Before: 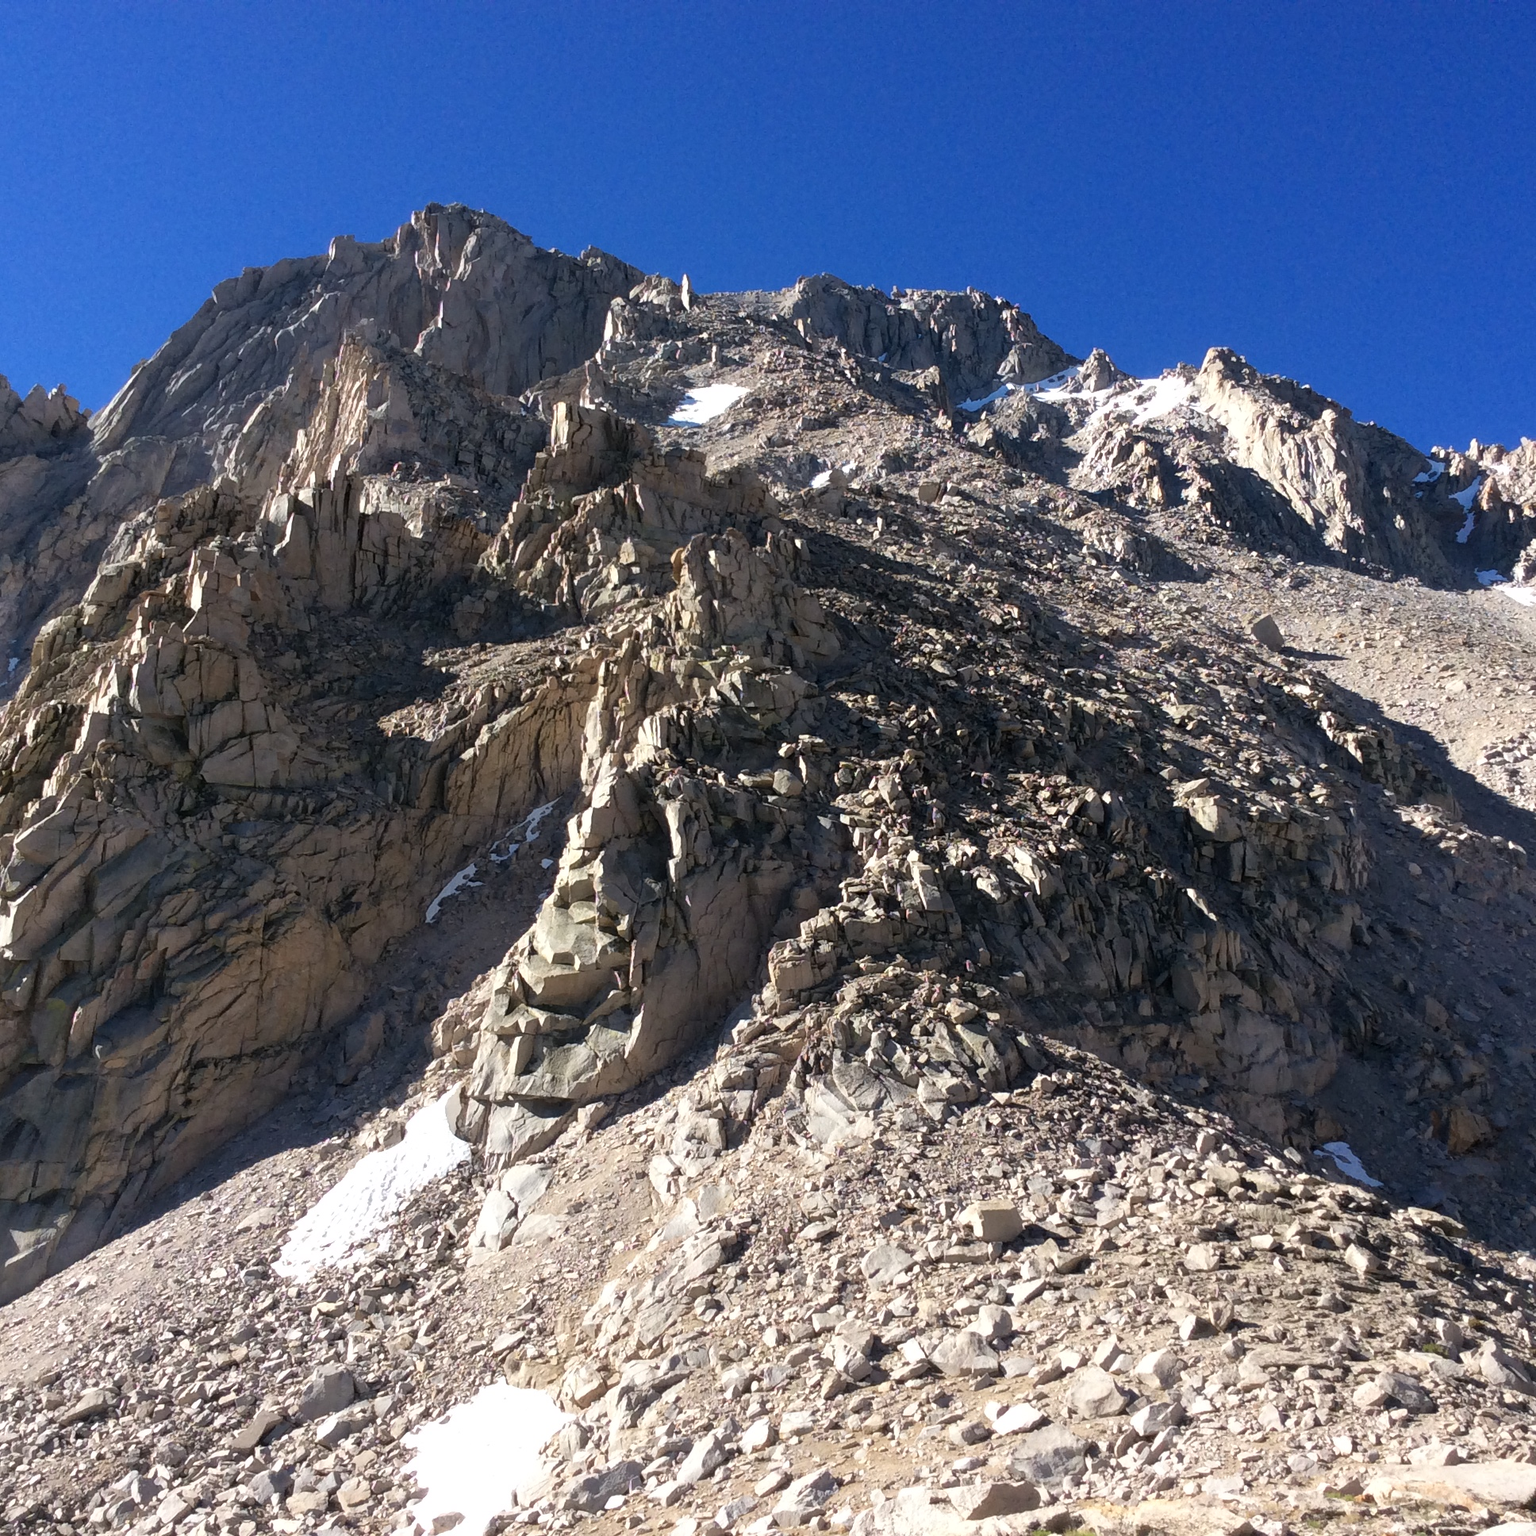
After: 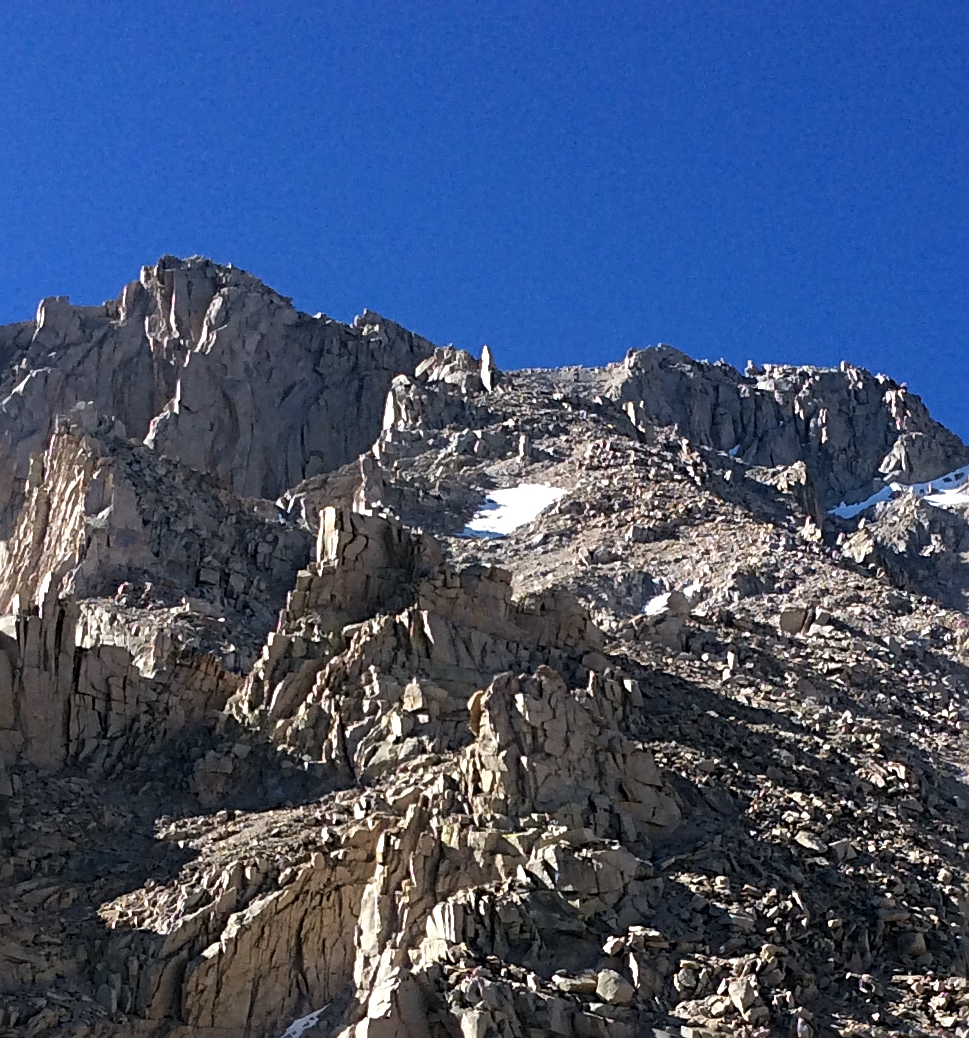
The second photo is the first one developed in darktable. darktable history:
crop: left 19.528%, right 30.373%, bottom 46.352%
sharpen: radius 3.975
